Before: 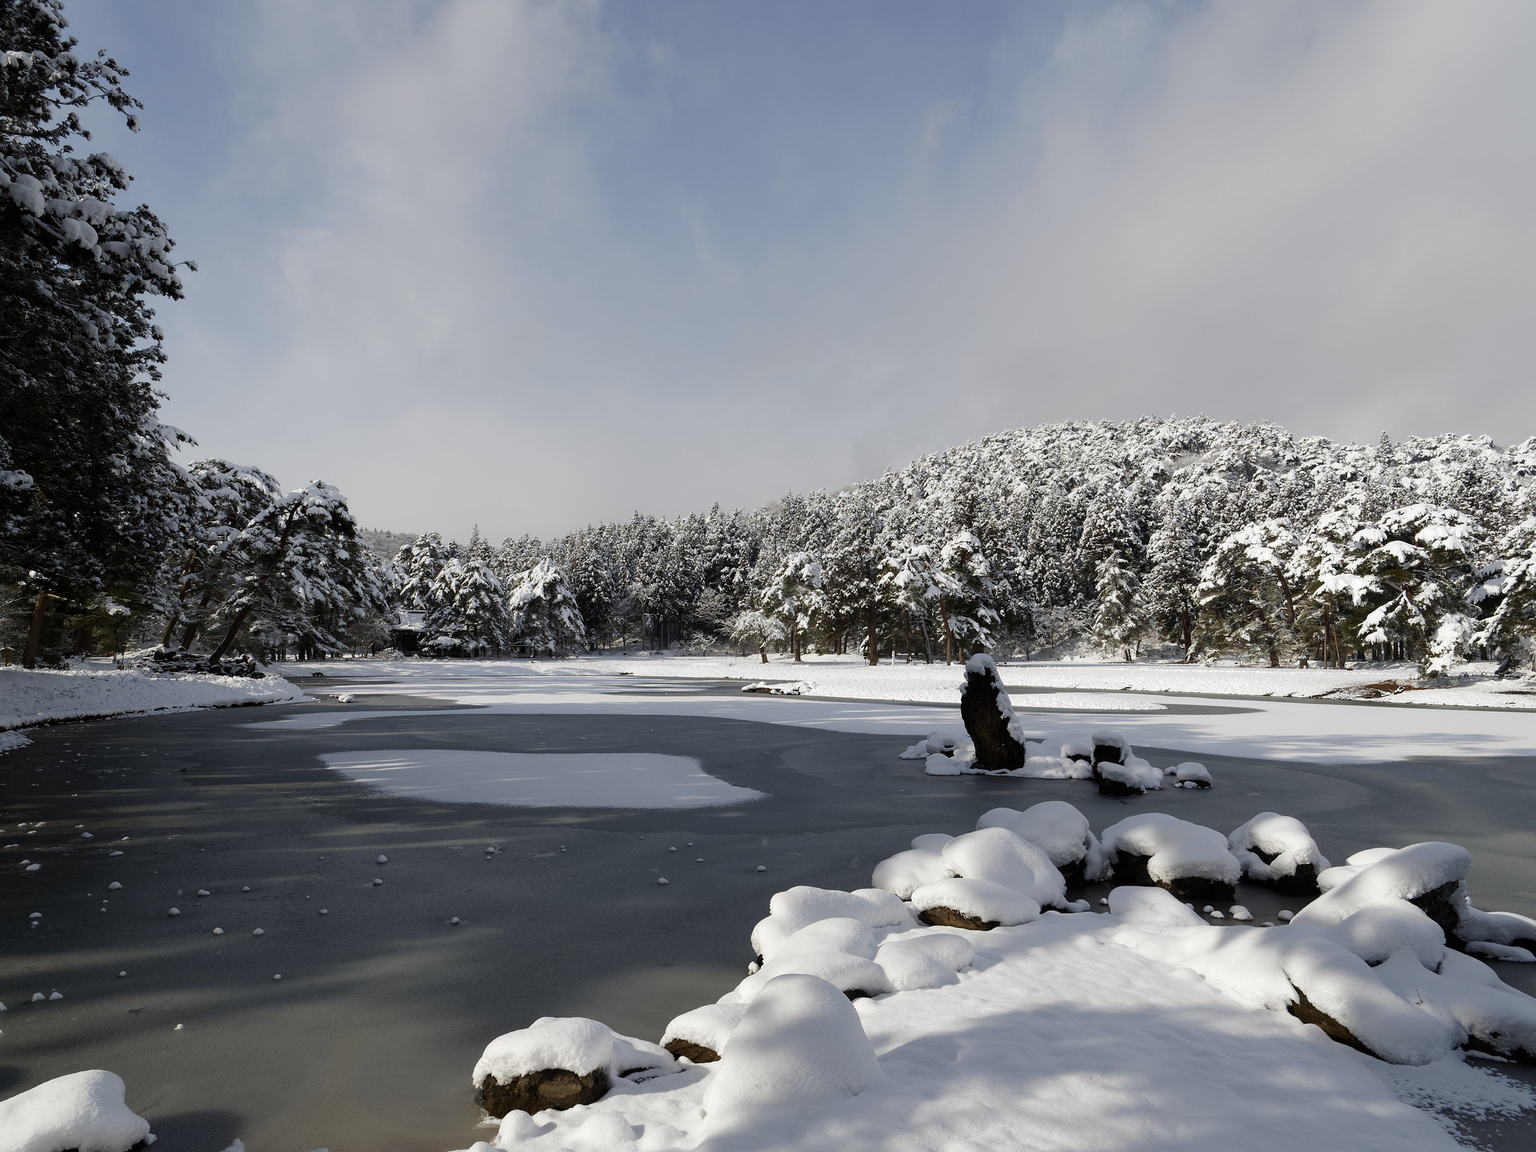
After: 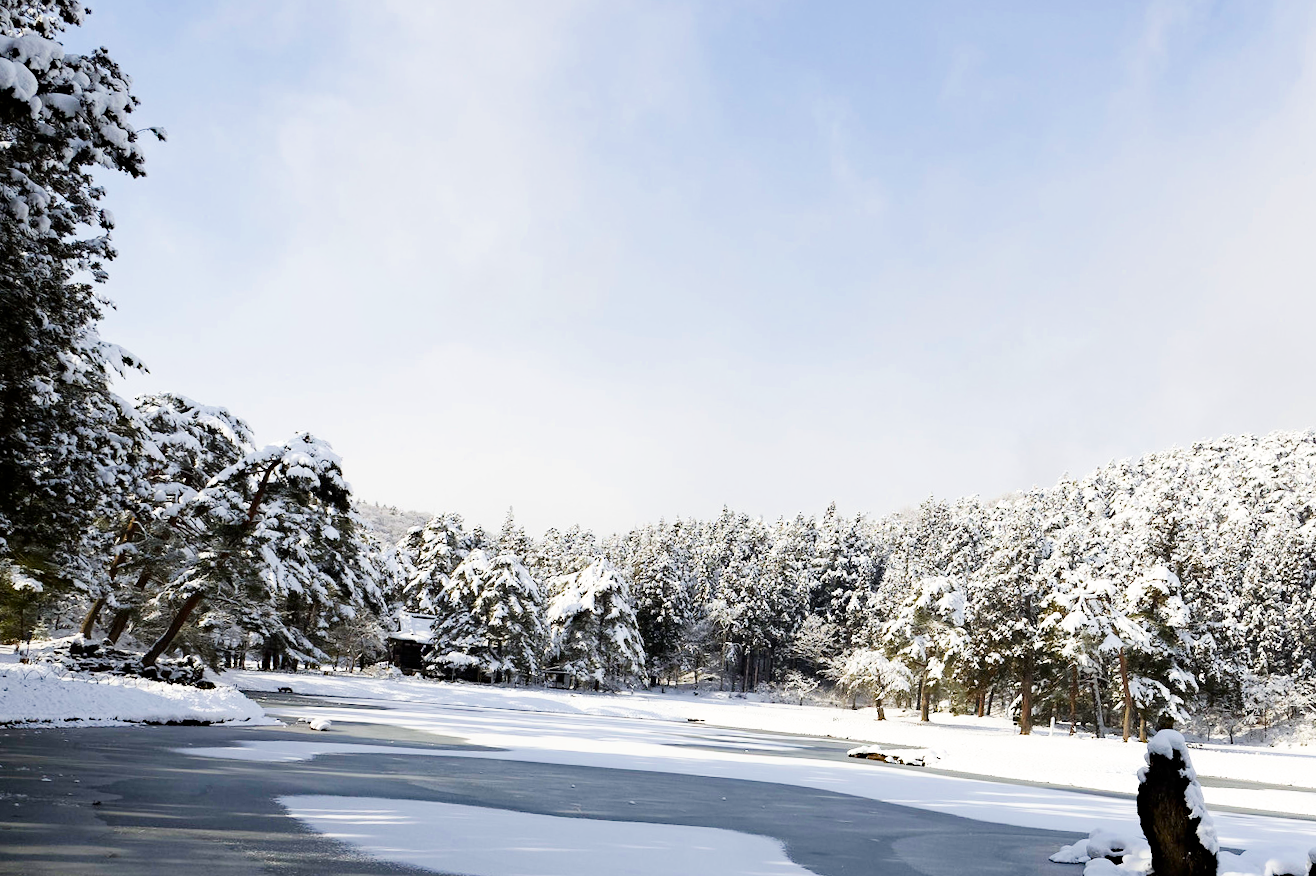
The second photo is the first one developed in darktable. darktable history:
filmic rgb: black relative exposure -7.65 EV, white relative exposure 4.56 EV, hardness 3.61
exposure: exposure 2.217 EV, compensate highlight preservation false
crop and rotate: angle -4.39°, left 2.022%, top 6.724%, right 27.335%, bottom 30.577%
color balance rgb: perceptual saturation grading › global saturation 19.324%, global vibrance 20%
haze removal: compatibility mode true, adaptive false
contrast brightness saturation: brightness -0.099
